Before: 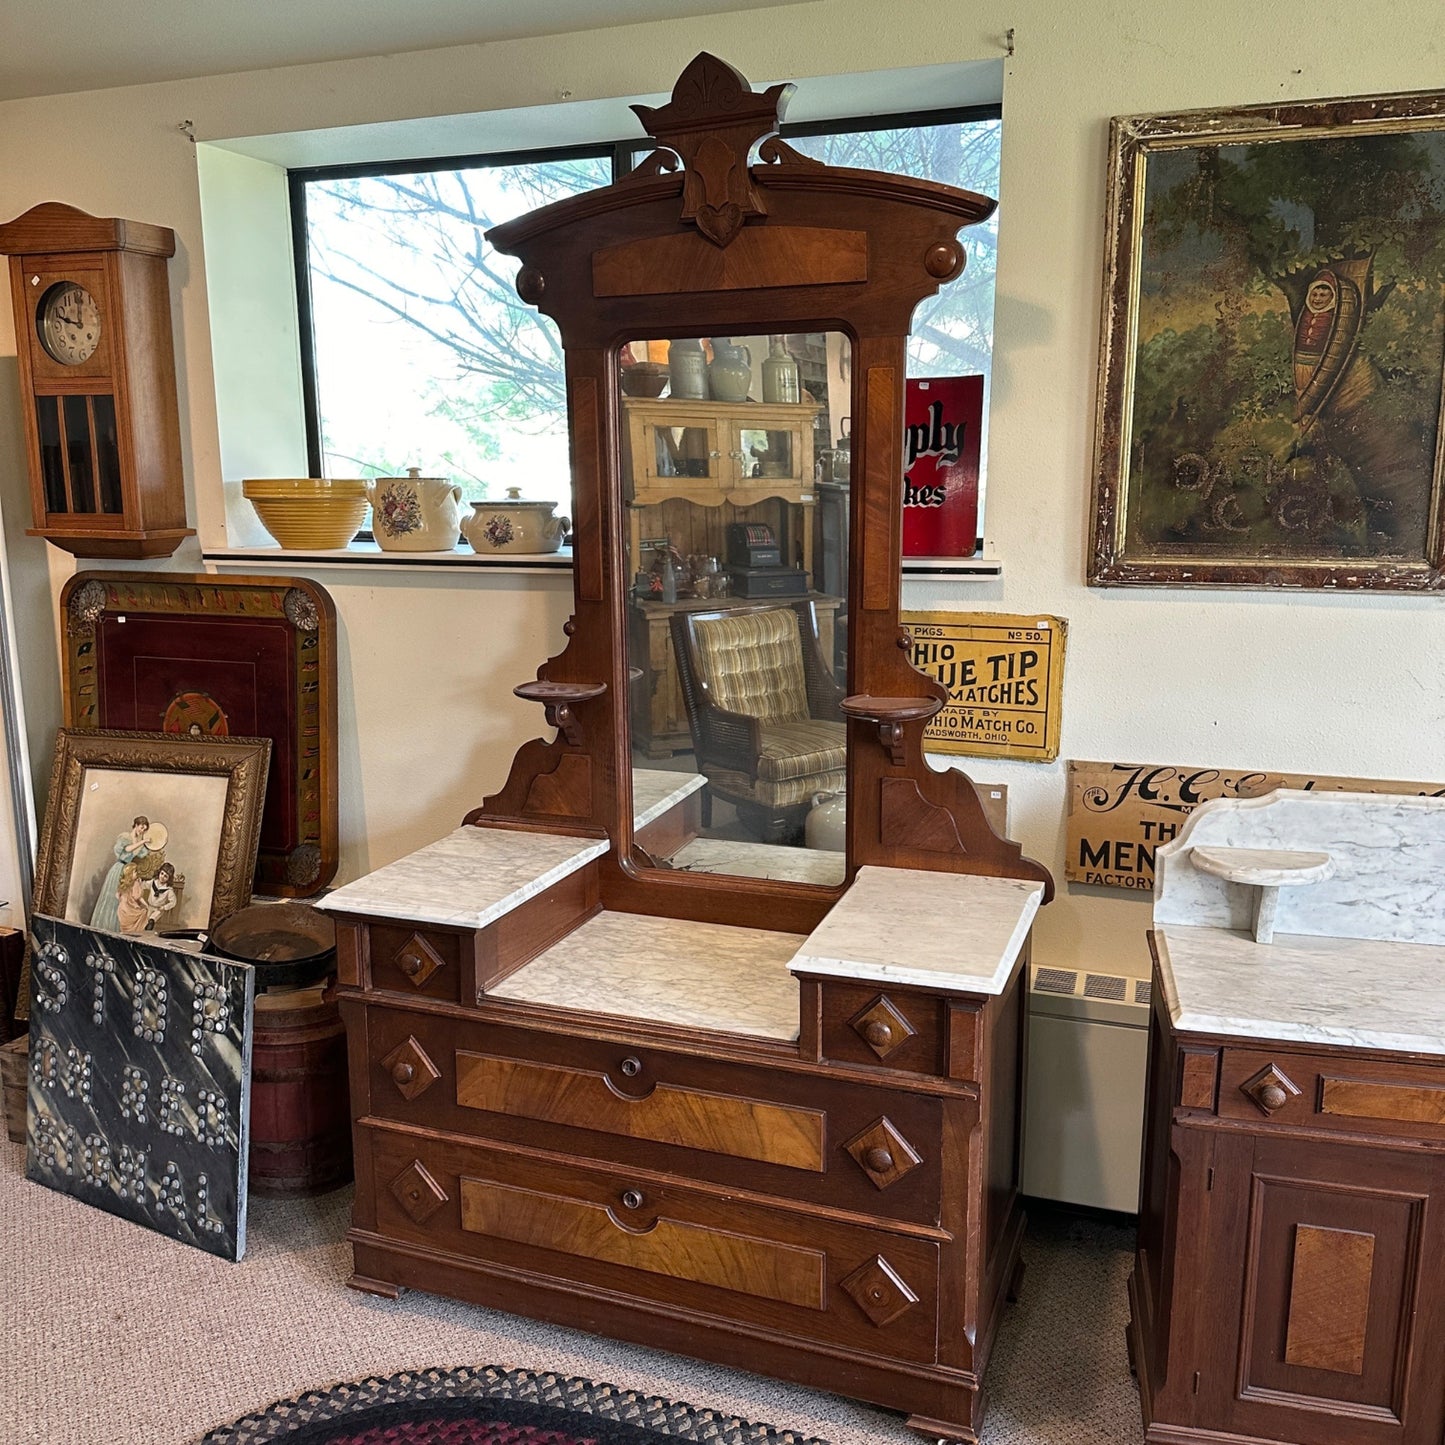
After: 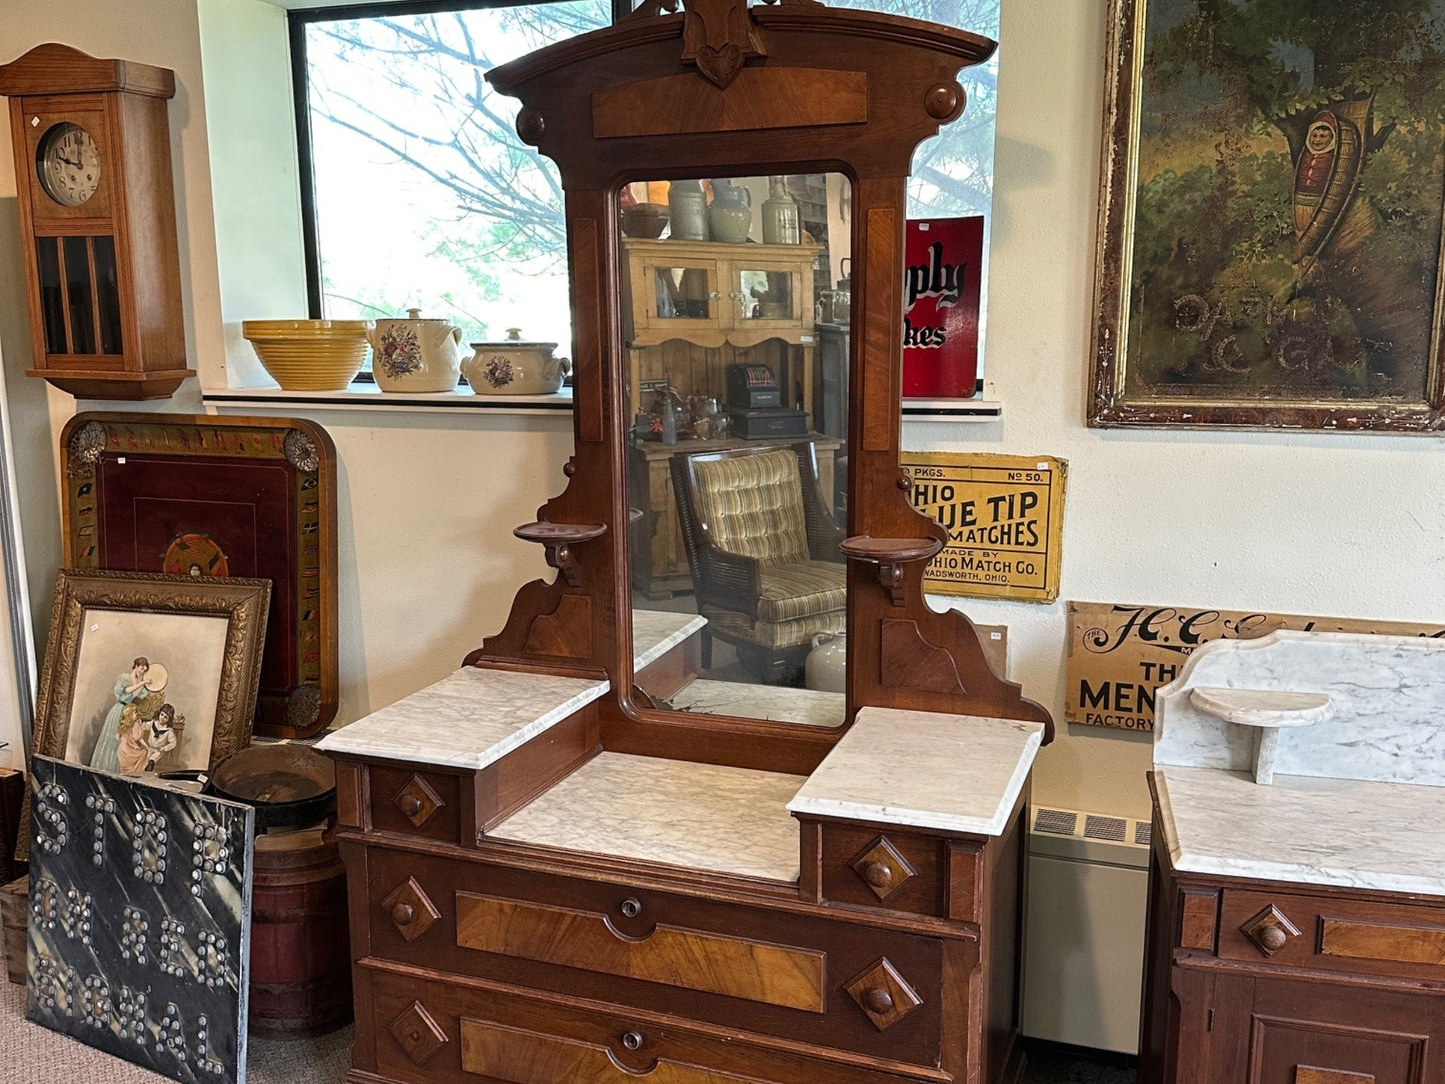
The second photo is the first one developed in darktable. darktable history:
exposure: black level correction 0, compensate highlight preservation false
crop: top 11.014%, bottom 13.955%
